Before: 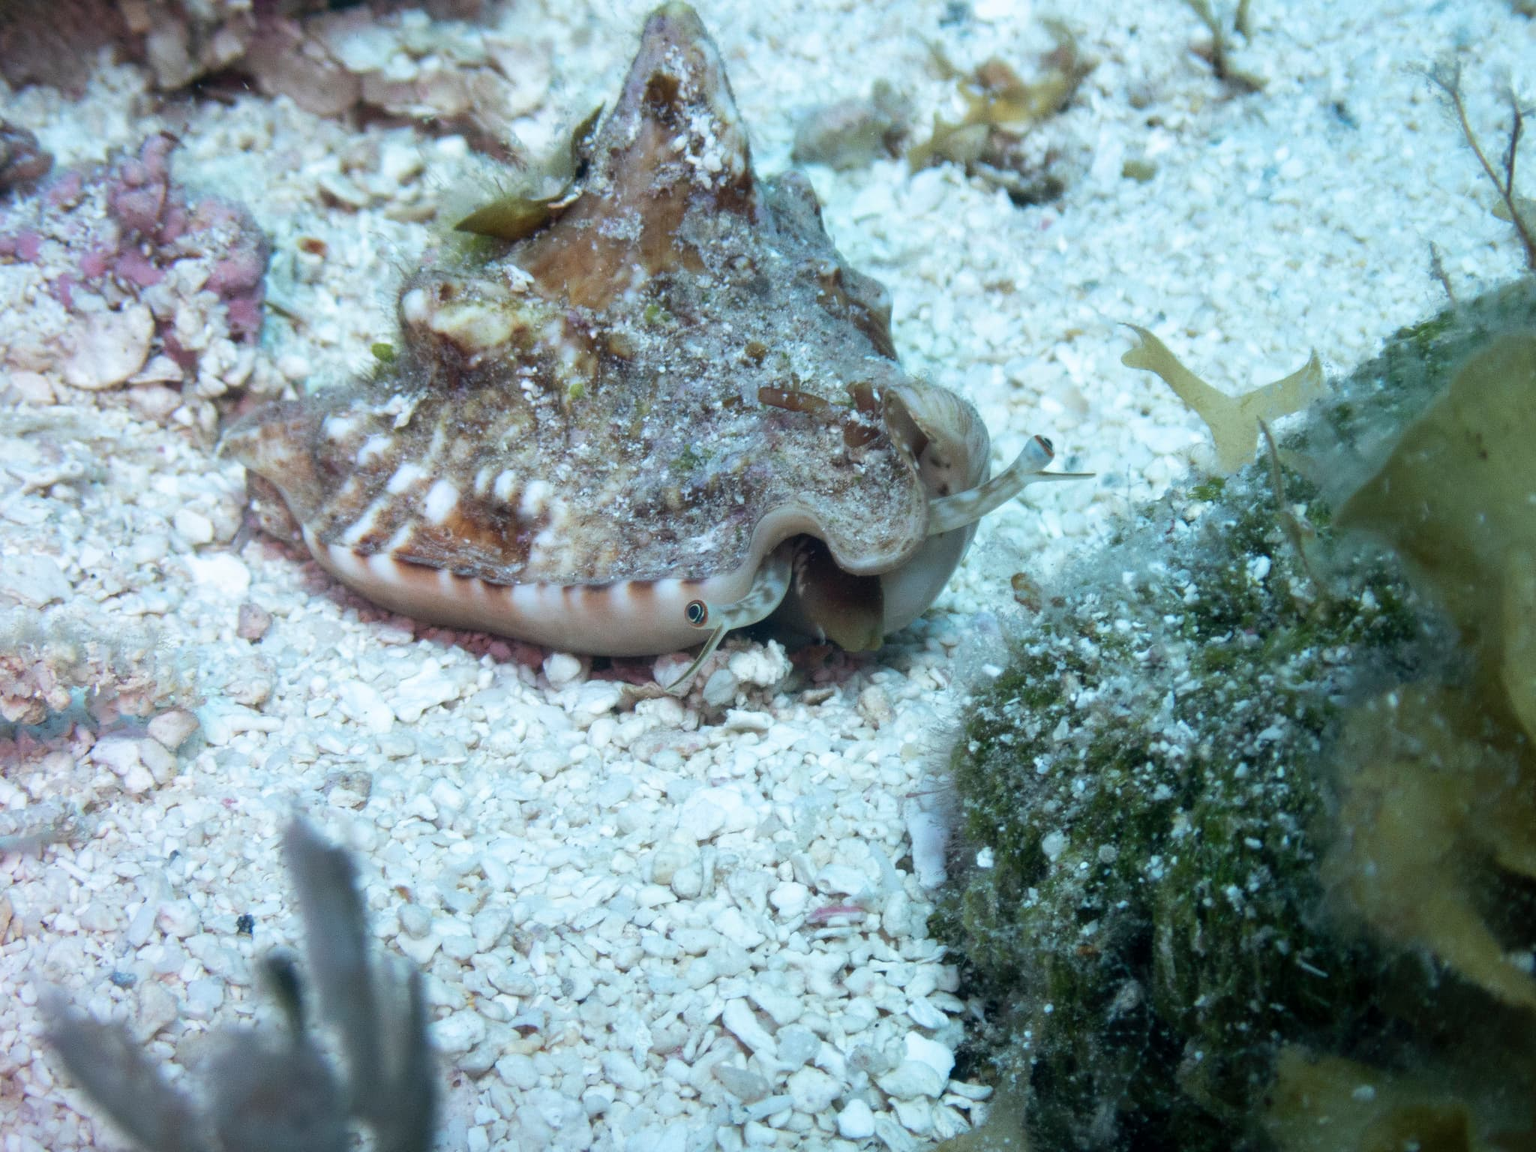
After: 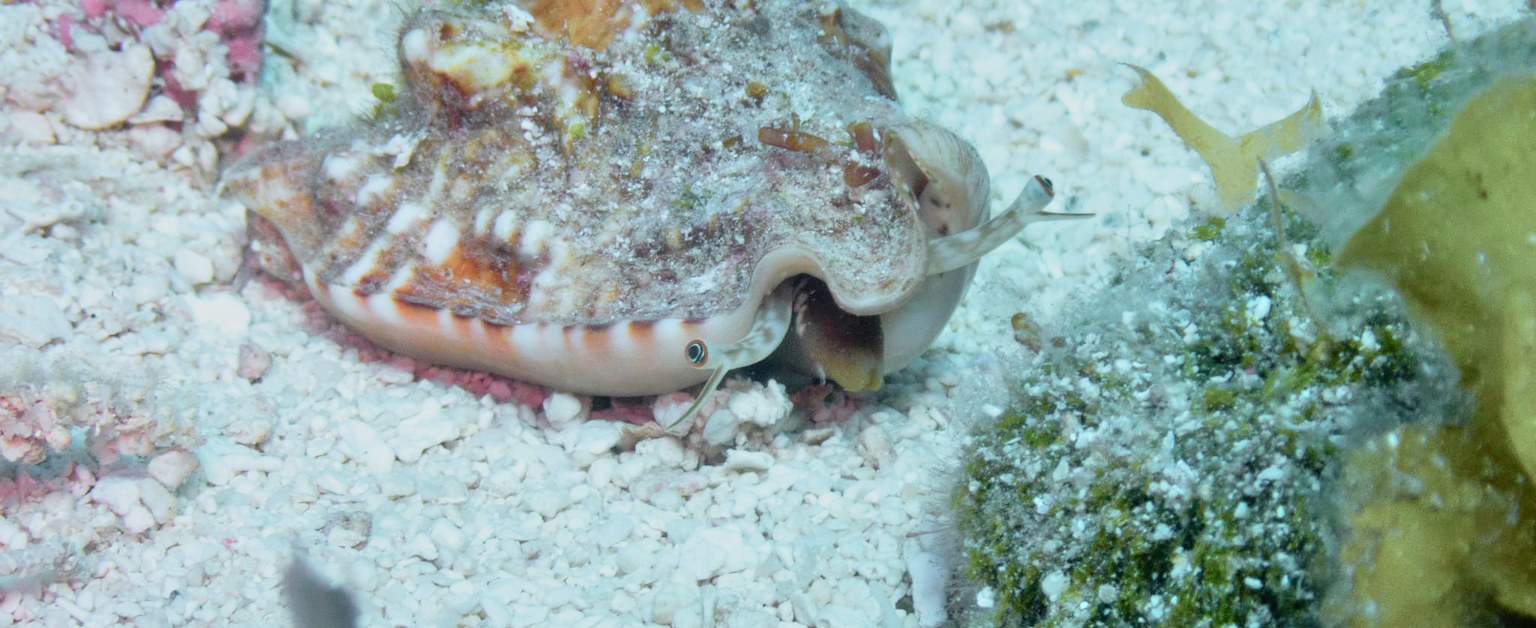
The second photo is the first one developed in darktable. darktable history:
tone curve: curves: ch0 [(0, 0.018) (0.036, 0.038) (0.15, 0.131) (0.27, 0.247) (0.545, 0.561) (0.761, 0.761) (1, 0.919)]; ch1 [(0, 0) (0.179, 0.173) (0.322, 0.32) (0.429, 0.431) (0.502, 0.5) (0.519, 0.522) (0.562, 0.588) (0.625, 0.67) (0.711, 0.745) (1, 1)]; ch2 [(0, 0) (0.29, 0.295) (0.404, 0.436) (0.497, 0.499) (0.521, 0.523) (0.561, 0.605) (0.657, 0.655) (0.712, 0.764) (1, 1)], color space Lab, independent channels, preserve colors none
tone equalizer: -7 EV 0.146 EV, -6 EV 0.561 EV, -5 EV 1.18 EV, -4 EV 1.33 EV, -3 EV 1.17 EV, -2 EV 0.6 EV, -1 EV 0.164 EV, mask exposure compensation -0.493 EV
crop and rotate: top 22.623%, bottom 22.774%
